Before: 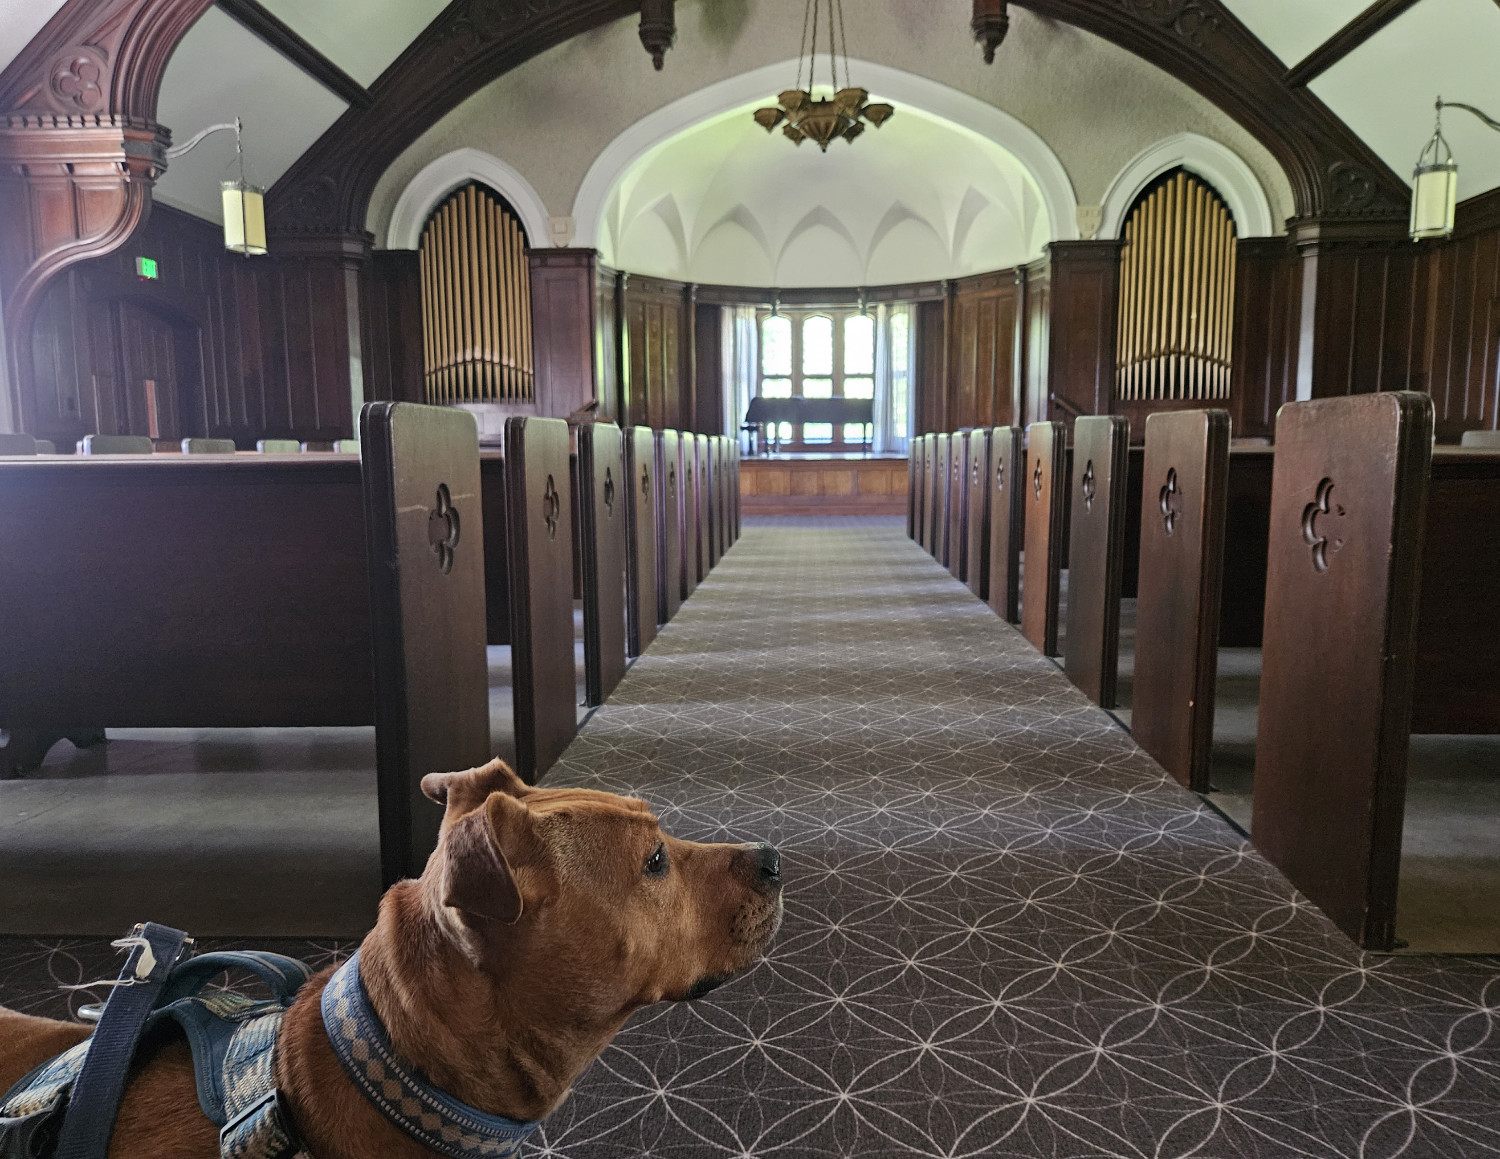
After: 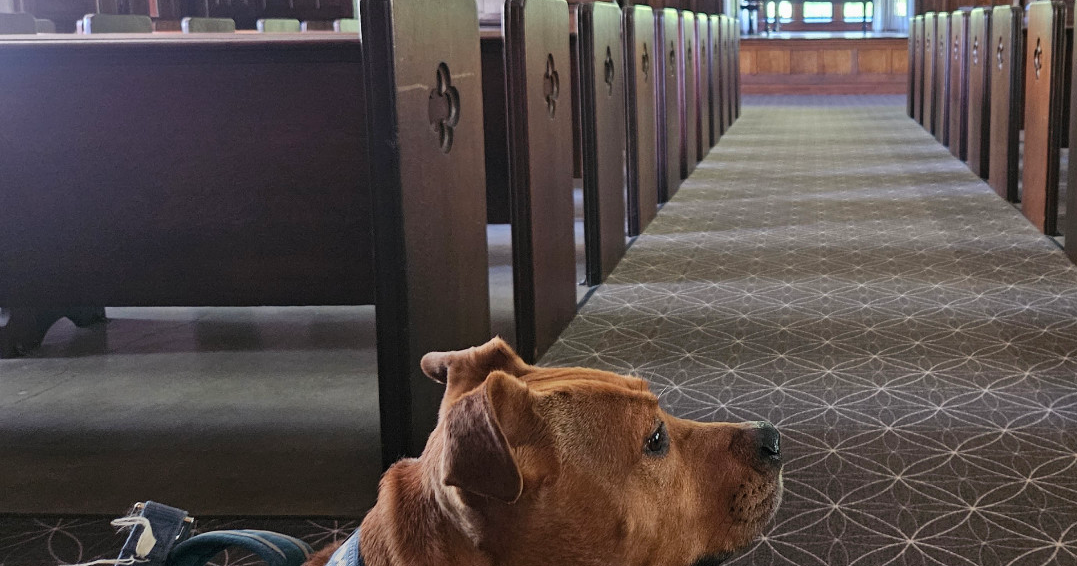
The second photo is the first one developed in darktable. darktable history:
crop: top 36.36%, right 28.148%, bottom 14.789%
